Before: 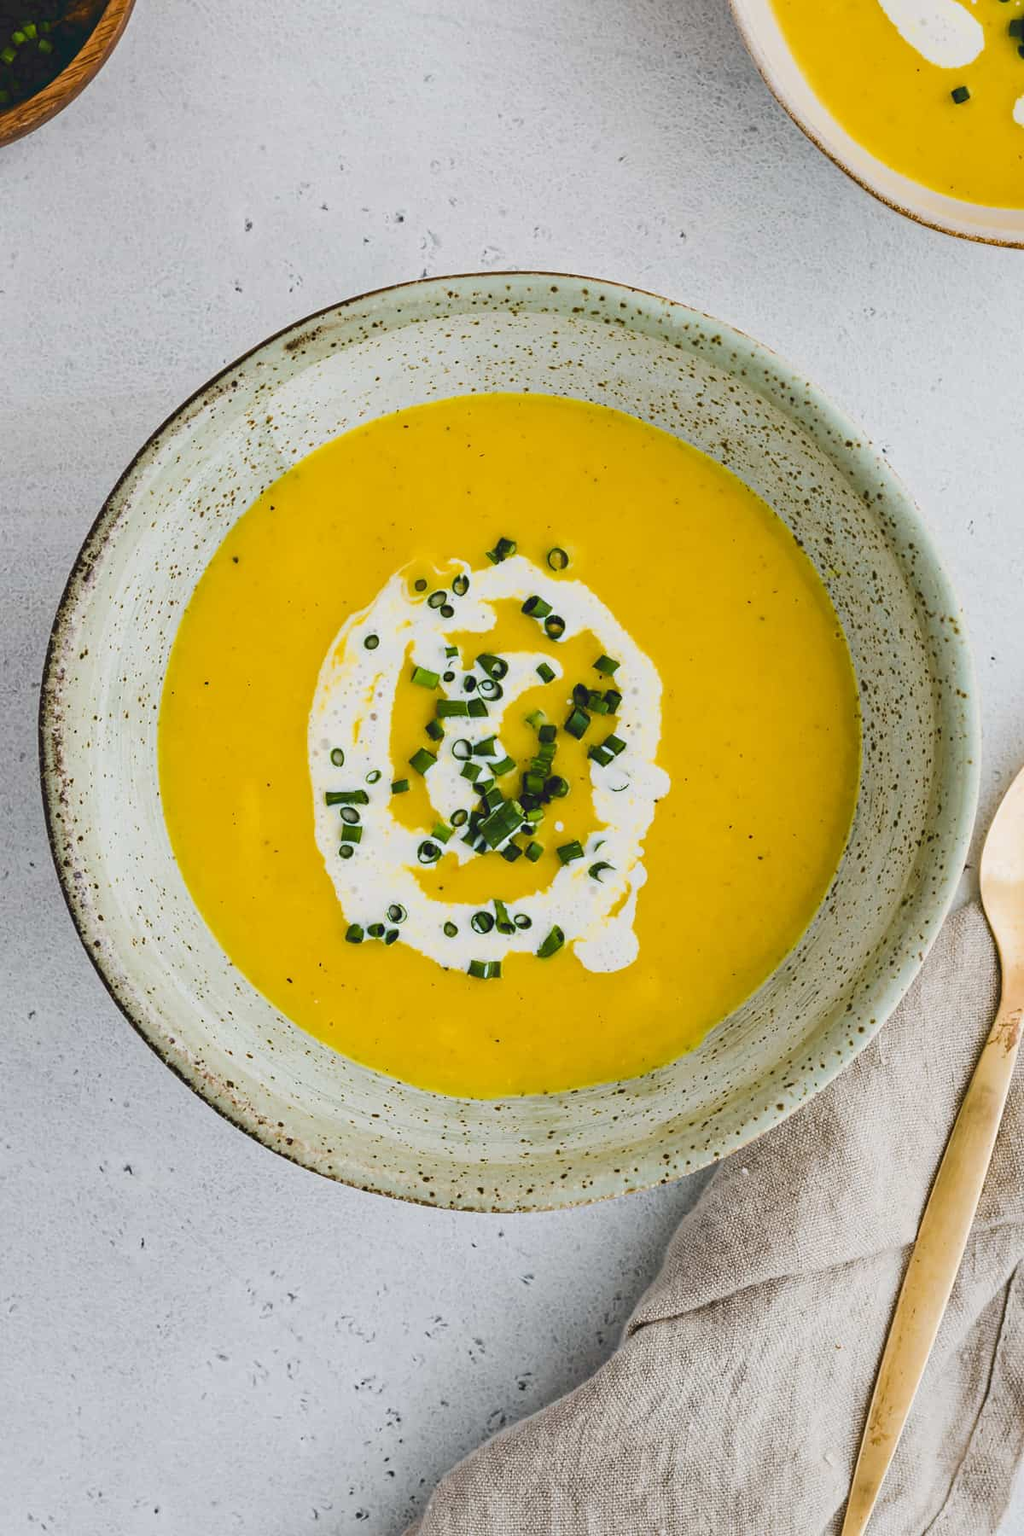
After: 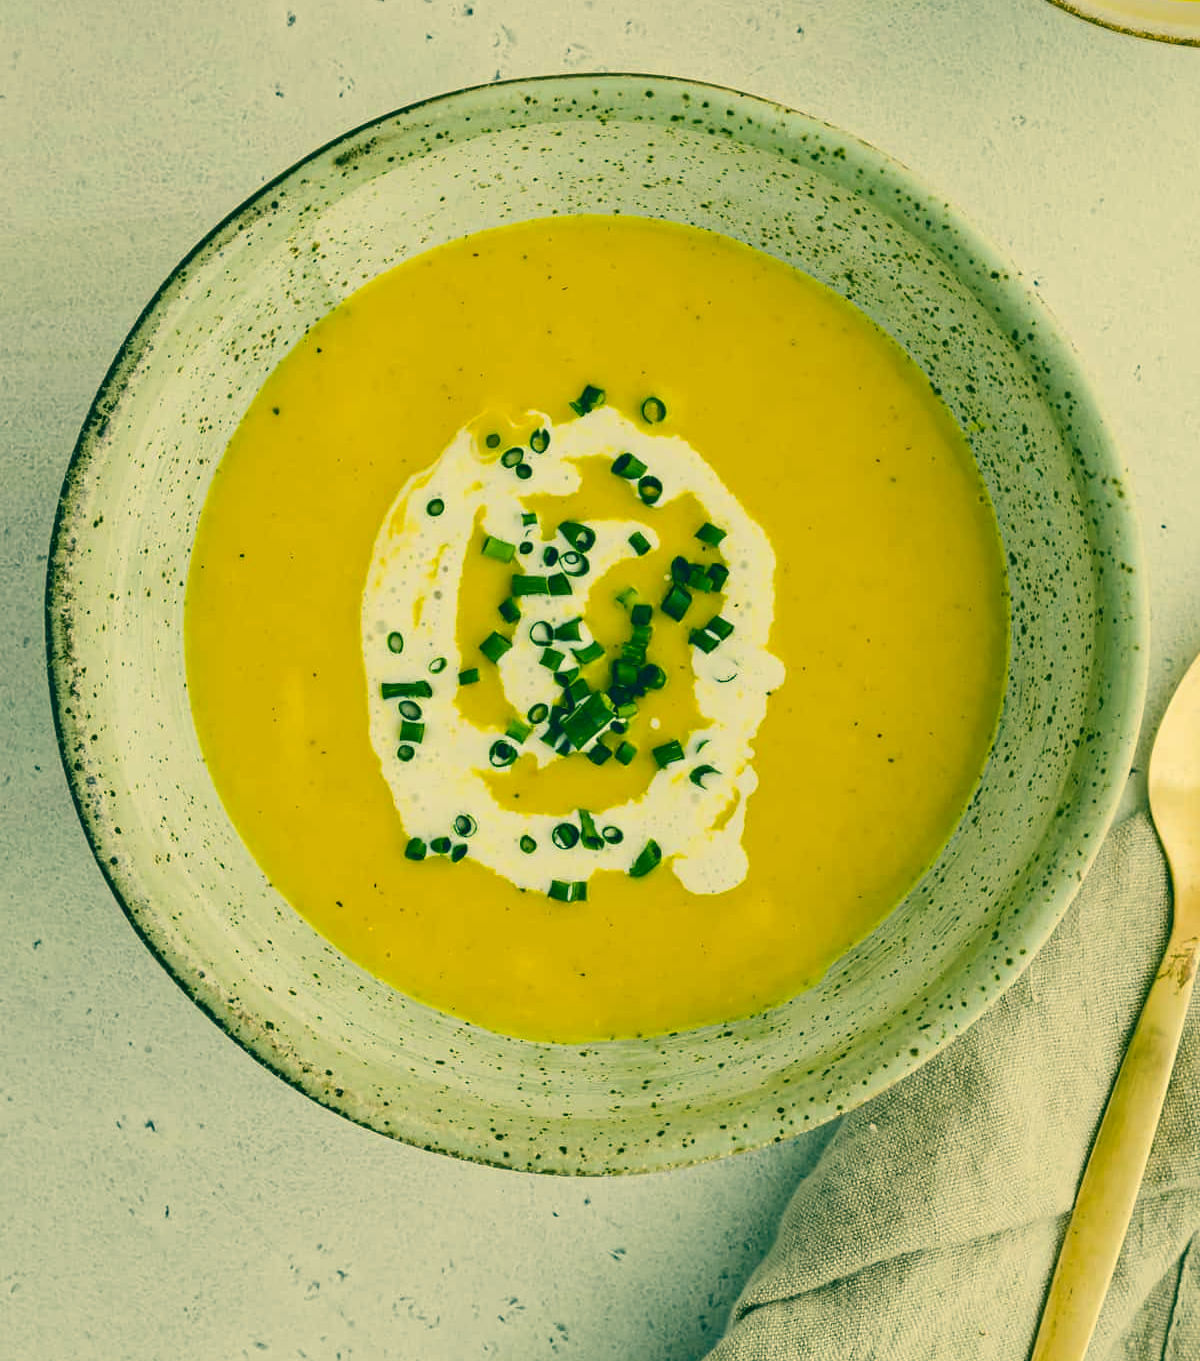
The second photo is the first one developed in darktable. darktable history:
crop: top 13.636%, bottom 10.743%
color correction: highlights a* 2.21, highlights b* 34.5, shadows a* -37.39, shadows b* -5.78
